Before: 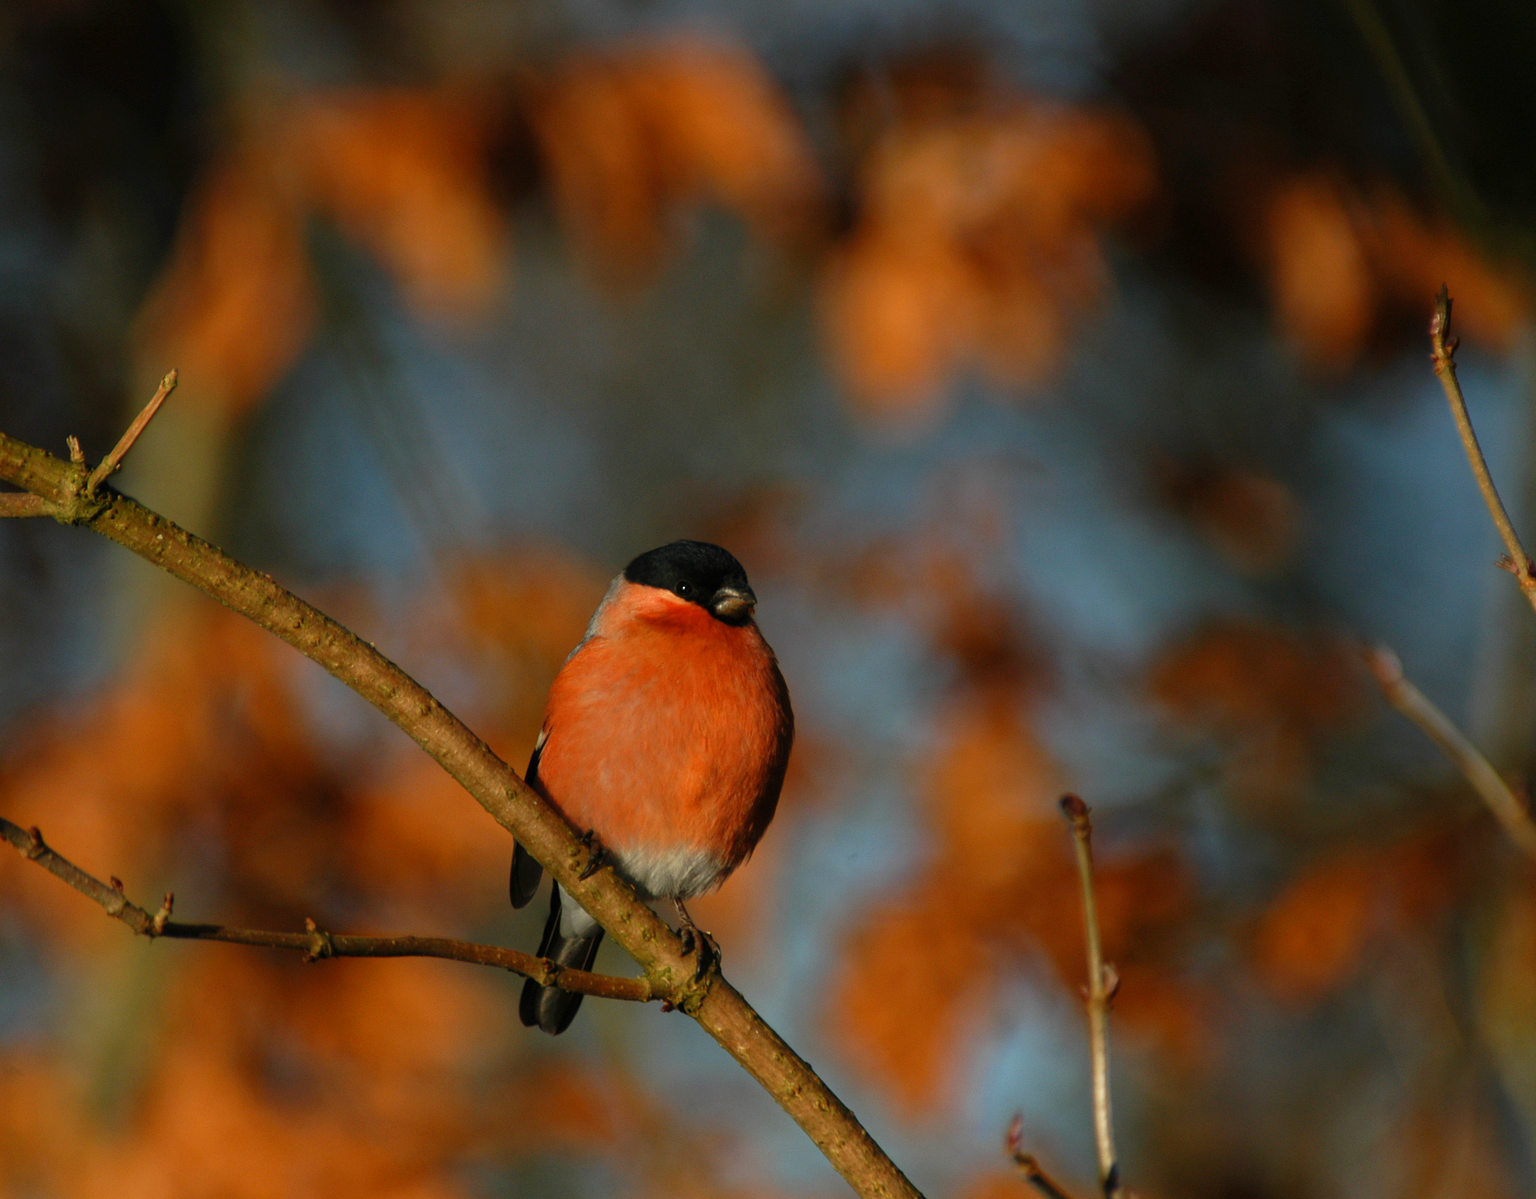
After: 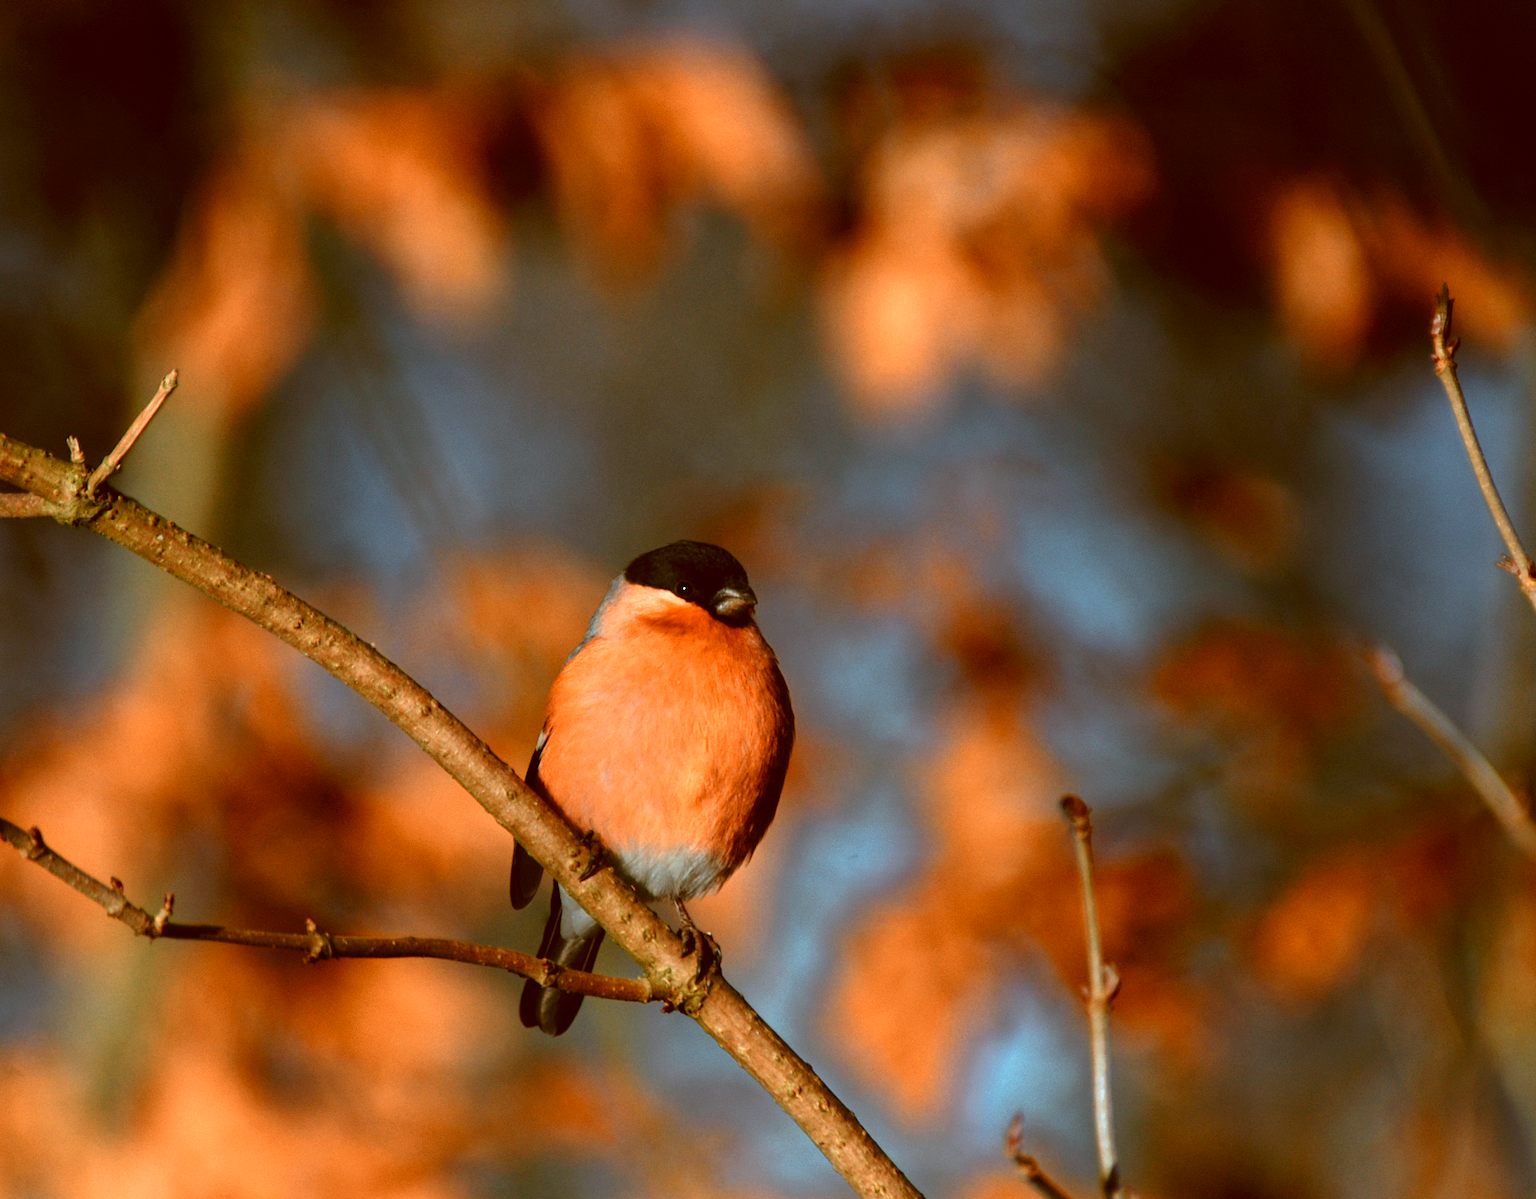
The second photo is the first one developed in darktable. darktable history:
contrast brightness saturation: contrast 0.15, brightness 0.05
color zones: curves: ch0 [(0.018, 0.548) (0.197, 0.654) (0.425, 0.447) (0.605, 0.658) (0.732, 0.579)]; ch1 [(0.105, 0.531) (0.224, 0.531) (0.386, 0.39) (0.618, 0.456) (0.732, 0.456) (0.956, 0.421)]; ch2 [(0.039, 0.583) (0.215, 0.465) (0.399, 0.544) (0.465, 0.548) (0.614, 0.447) (0.724, 0.43) (0.882, 0.623) (0.956, 0.632)]
color correction: highlights a* -14.62, highlights b* -16.22, shadows a* 10.12, shadows b* 29.4
color calibration: output R [1.063, -0.012, -0.003, 0], output B [-0.079, 0.047, 1, 0], illuminant custom, x 0.389, y 0.387, temperature 3838.64 K
